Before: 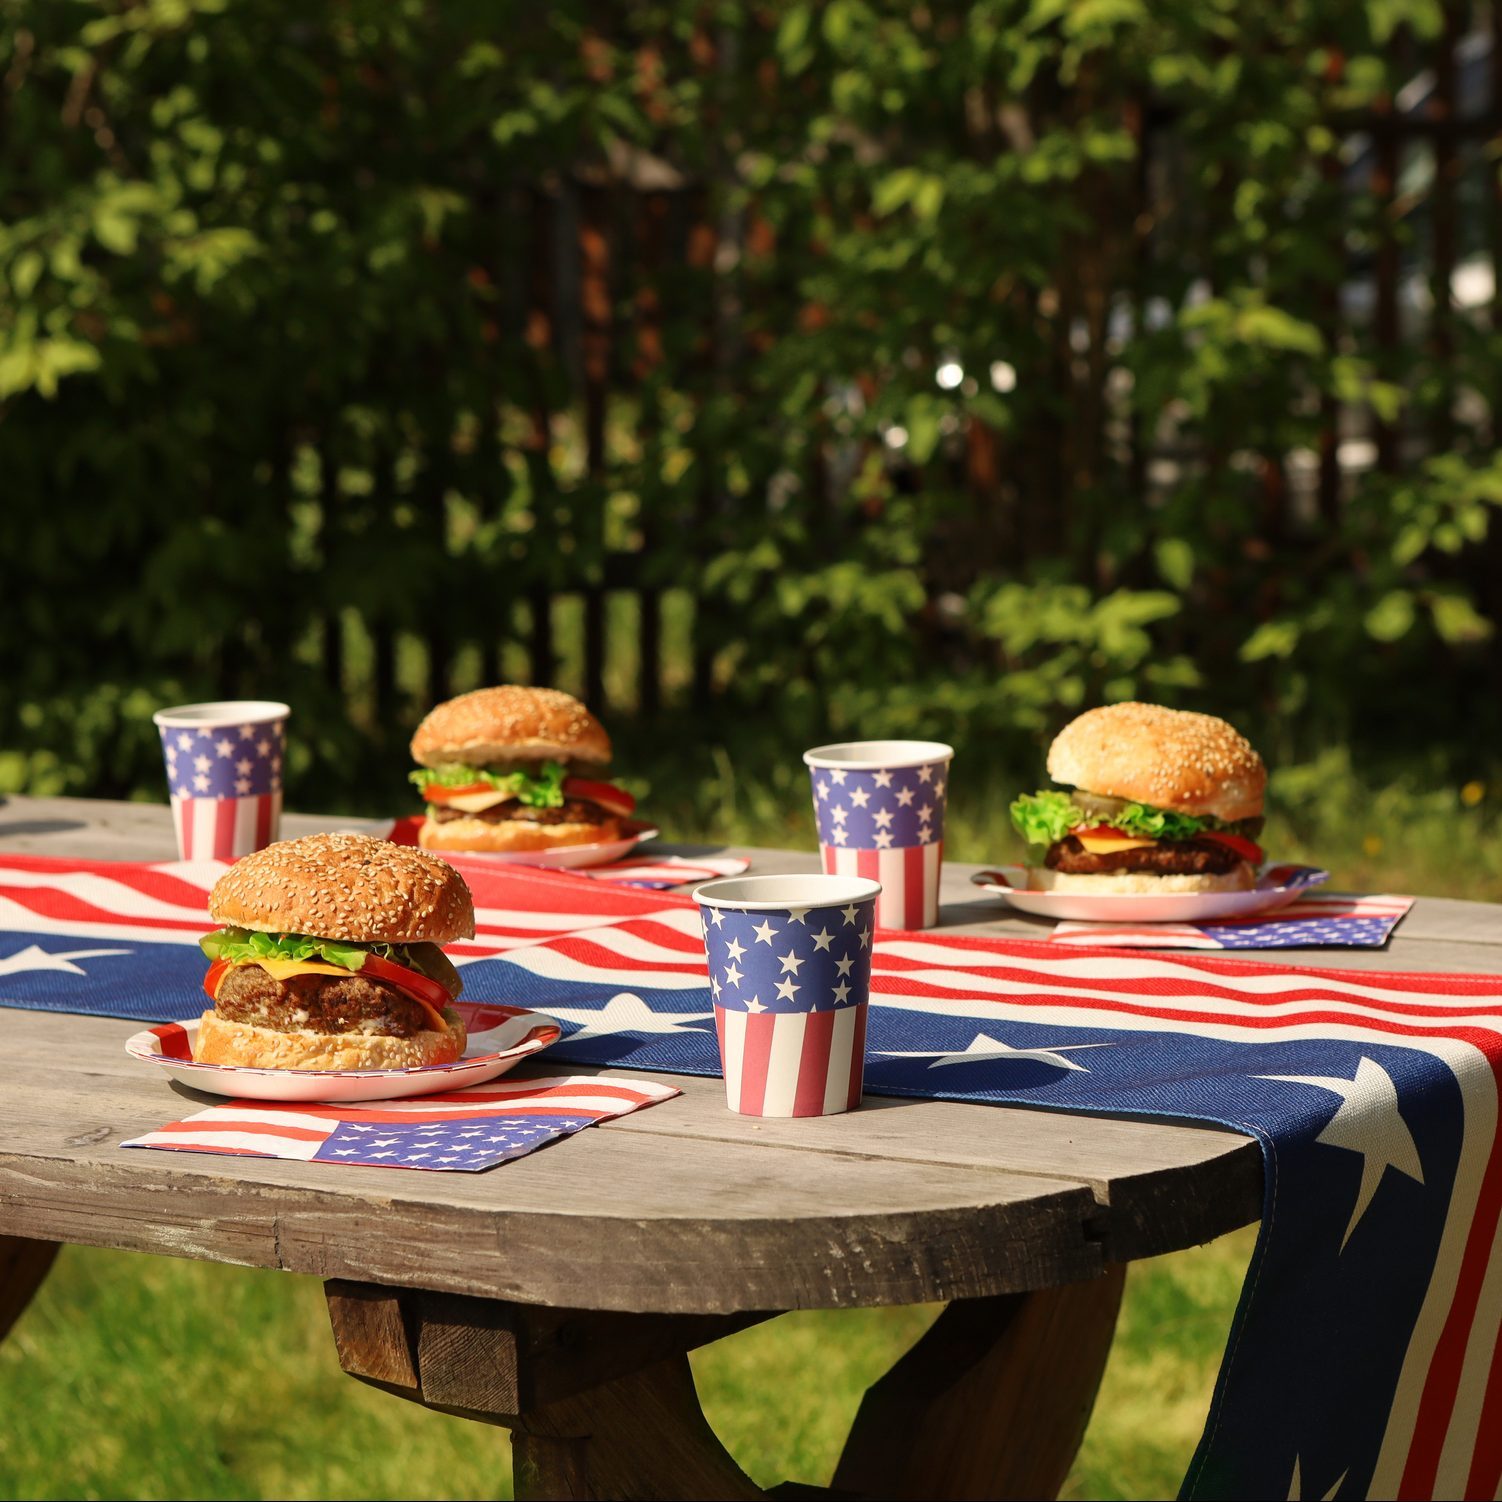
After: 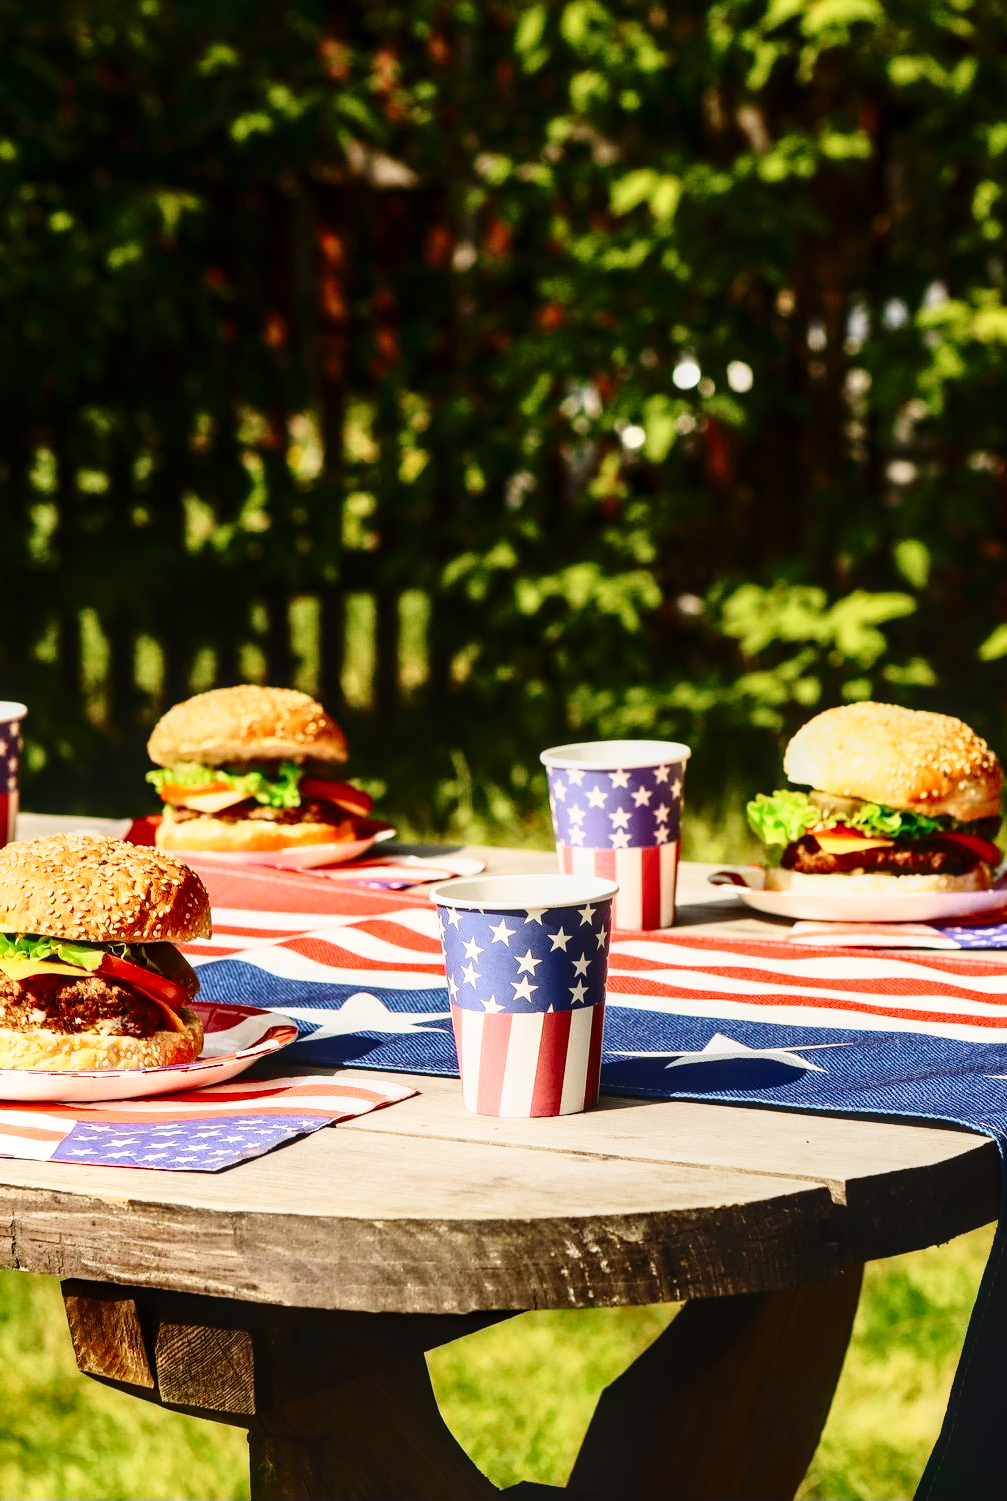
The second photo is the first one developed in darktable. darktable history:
contrast brightness saturation: contrast 0.279
base curve: curves: ch0 [(0, 0) (0.028, 0.03) (0.121, 0.232) (0.46, 0.748) (0.859, 0.968) (1, 1)], preserve colors none
crop and rotate: left 17.631%, right 15.31%
local contrast: on, module defaults
